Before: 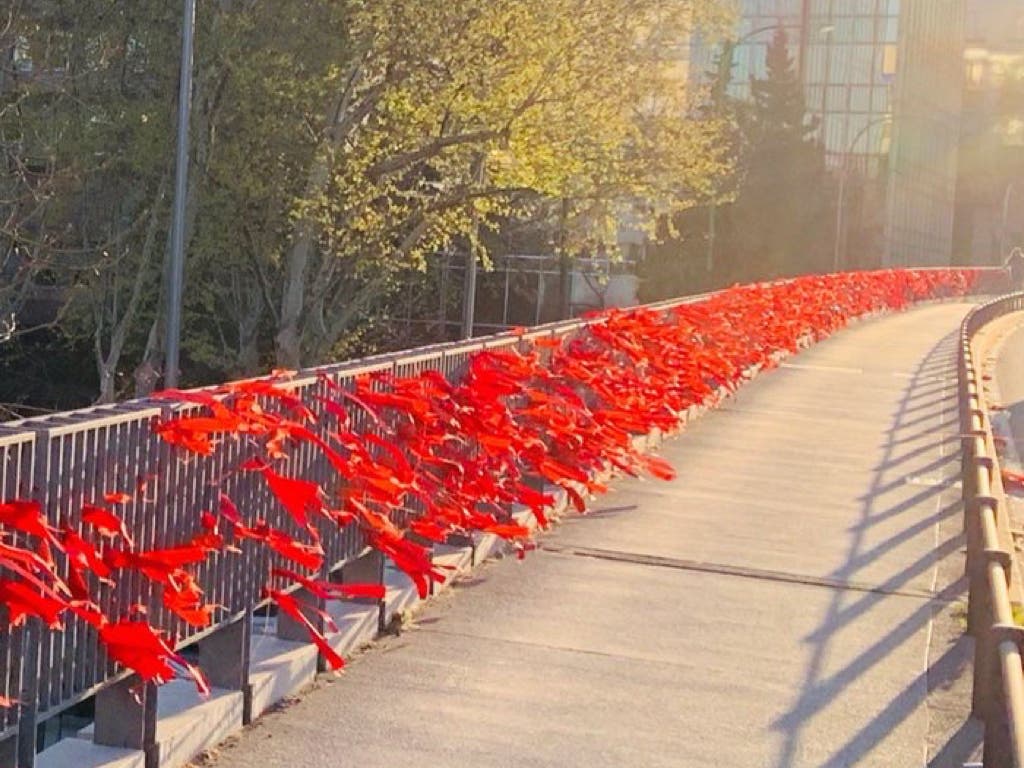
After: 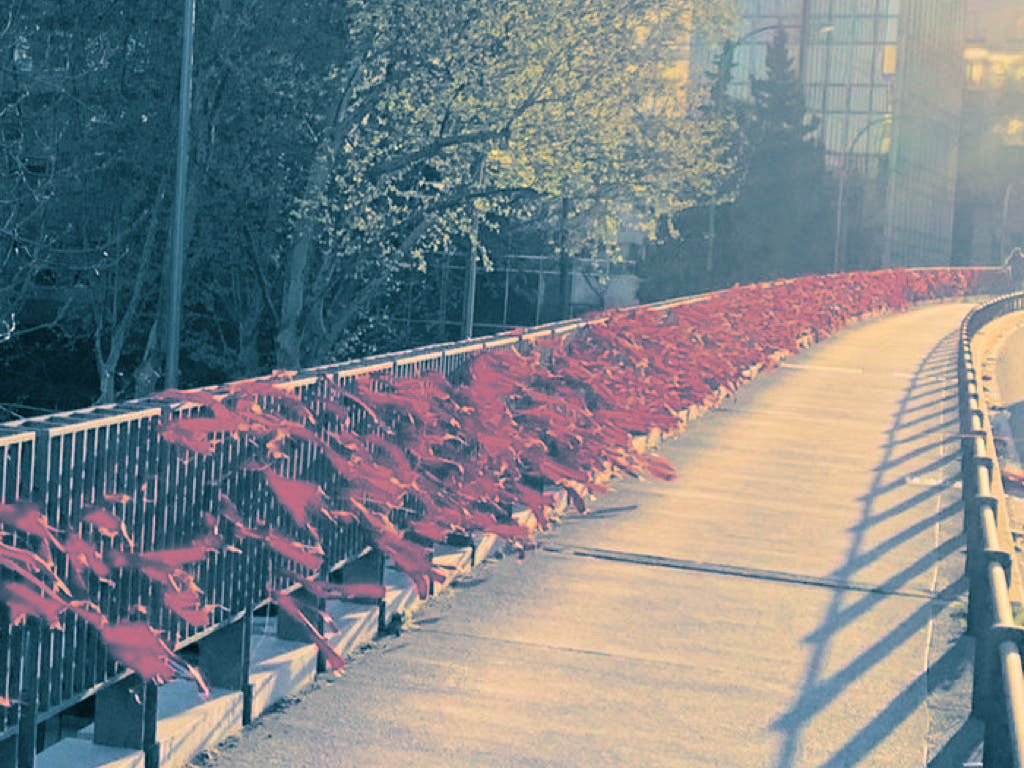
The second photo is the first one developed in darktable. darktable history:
split-toning: shadows › hue 212.4°, balance -70
velvia: on, module defaults
